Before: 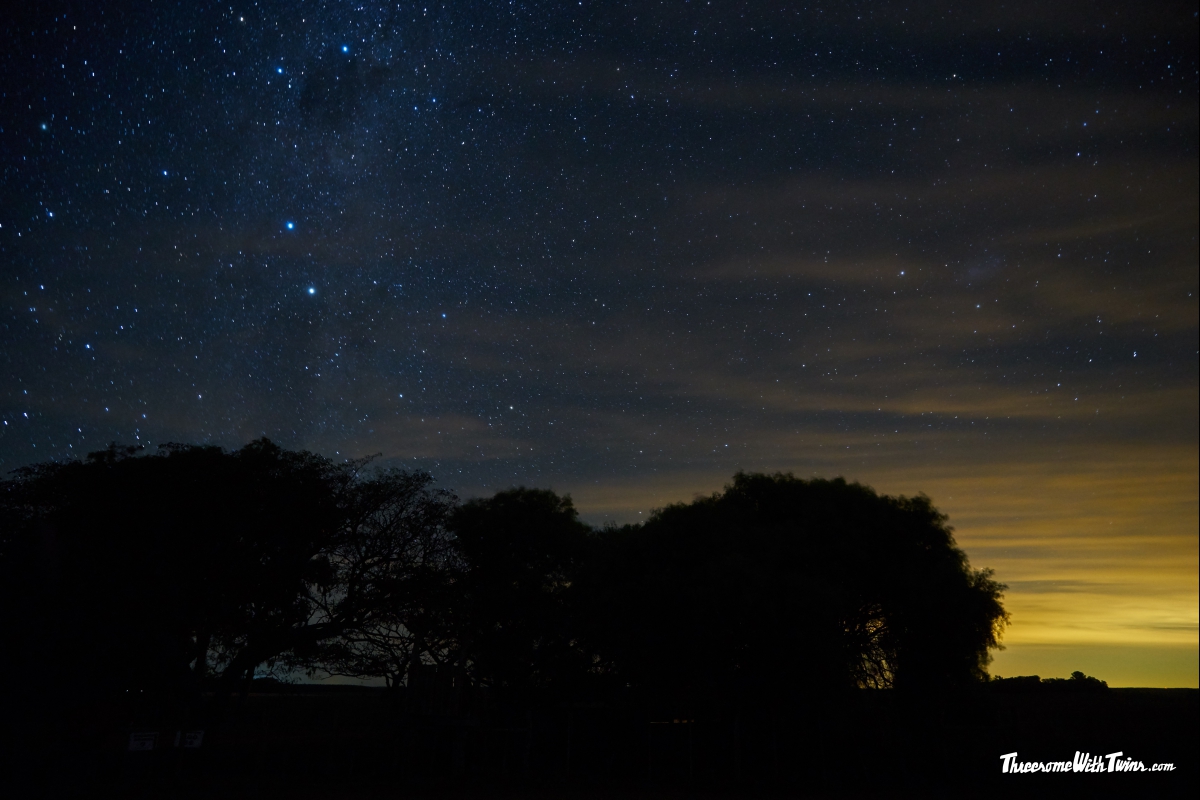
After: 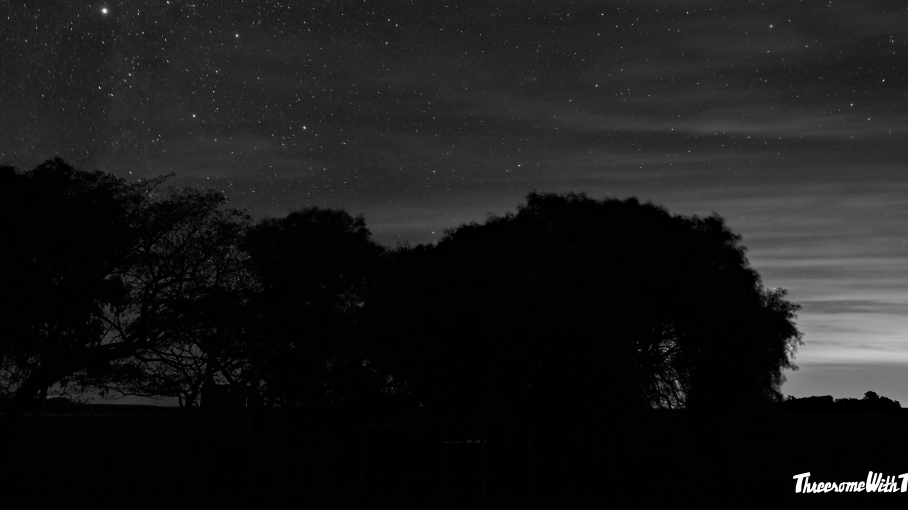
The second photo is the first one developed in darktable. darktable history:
monochrome: a 16.01, b -2.65, highlights 0.52
haze removal: adaptive false
contrast brightness saturation: saturation -0.17
crop and rotate: left 17.299%, top 35.115%, right 7.015%, bottom 1.024%
